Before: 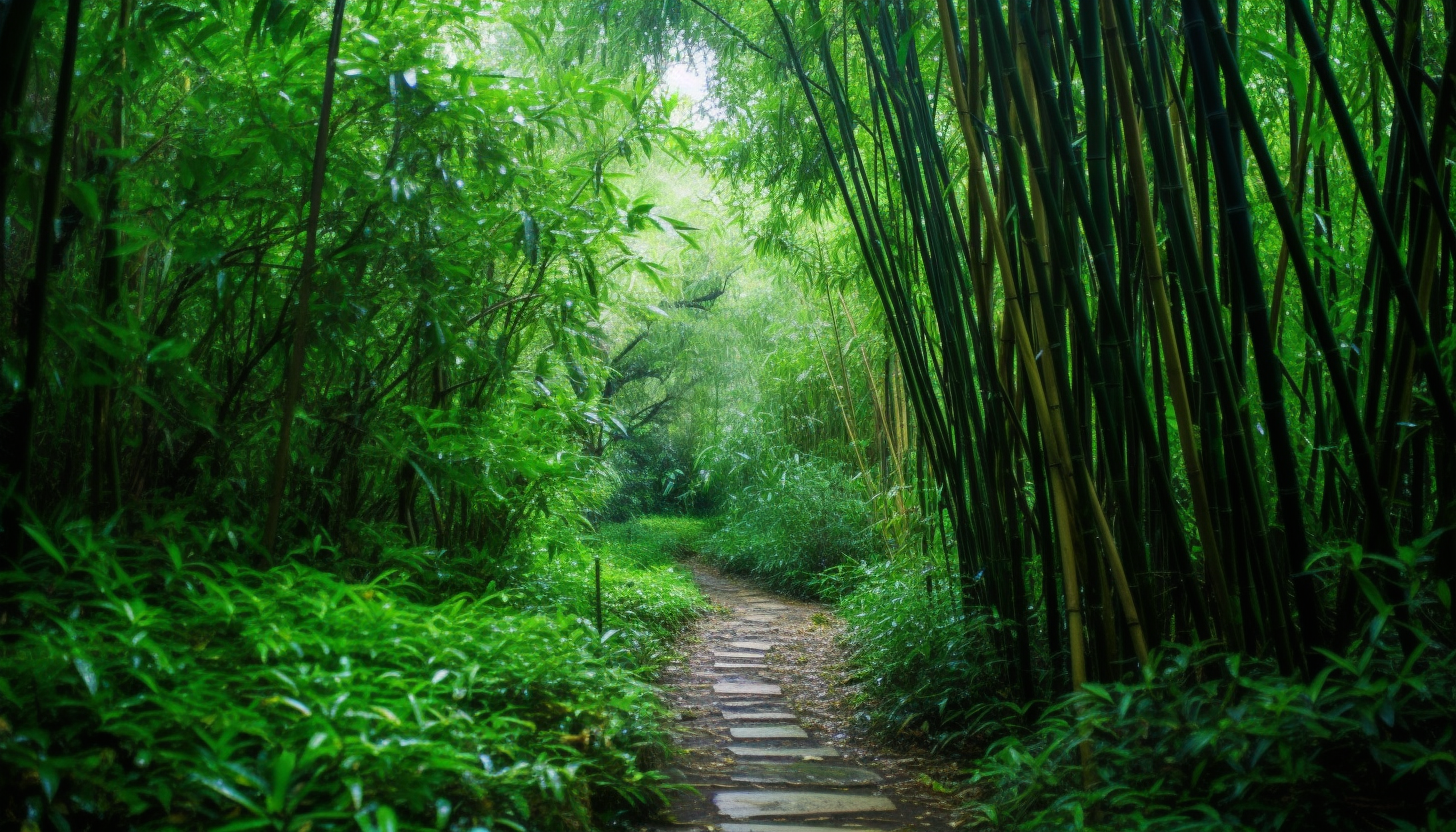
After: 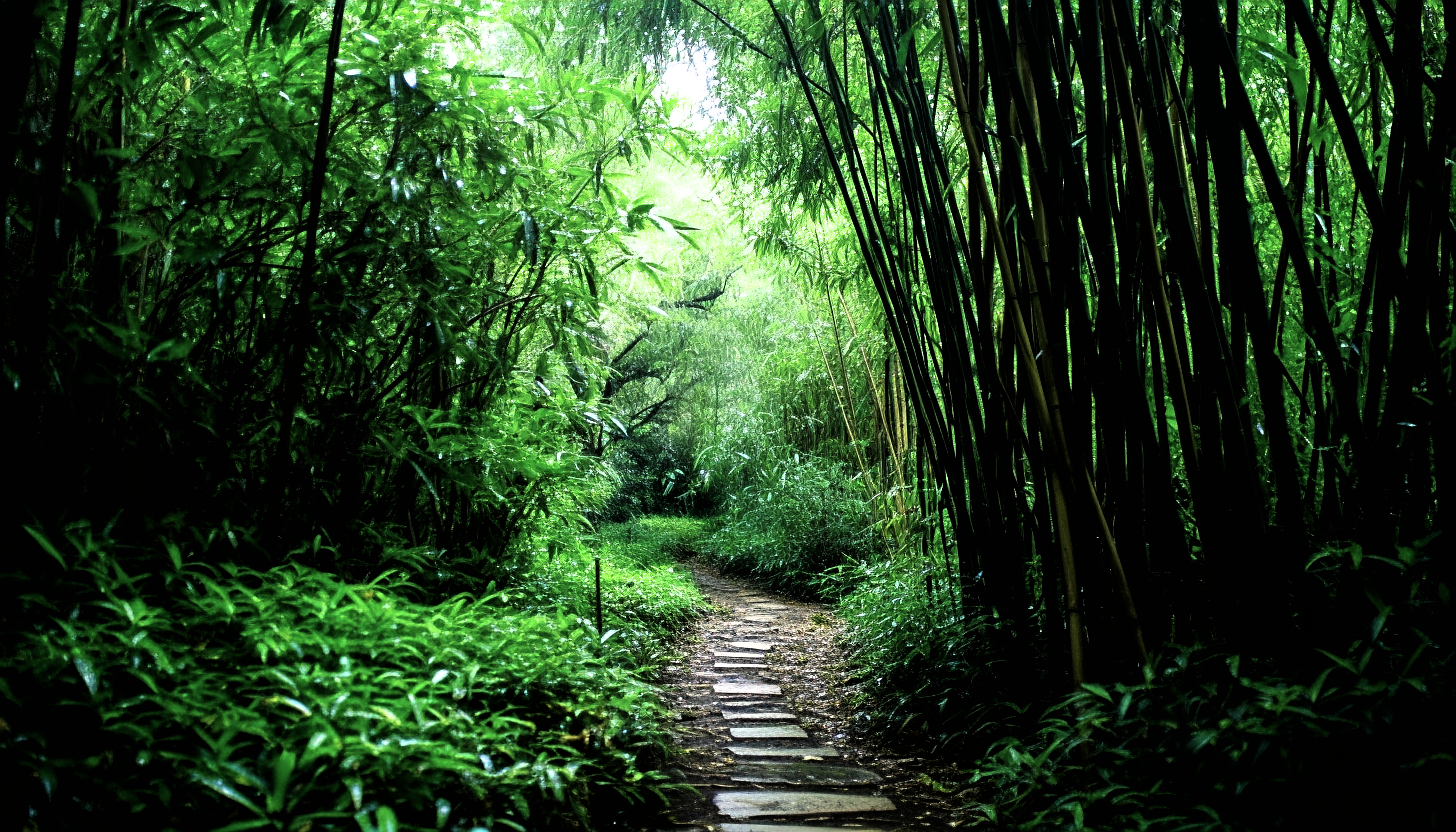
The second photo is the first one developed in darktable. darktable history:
sharpen: on, module defaults
filmic rgb: black relative exposure -8.3 EV, white relative exposure 2.22 EV, hardness 7.12, latitude 86.21%, contrast 1.704, highlights saturation mix -4.48%, shadows ↔ highlights balance -2.11%, color science v5 (2021), contrast in shadows safe, contrast in highlights safe
